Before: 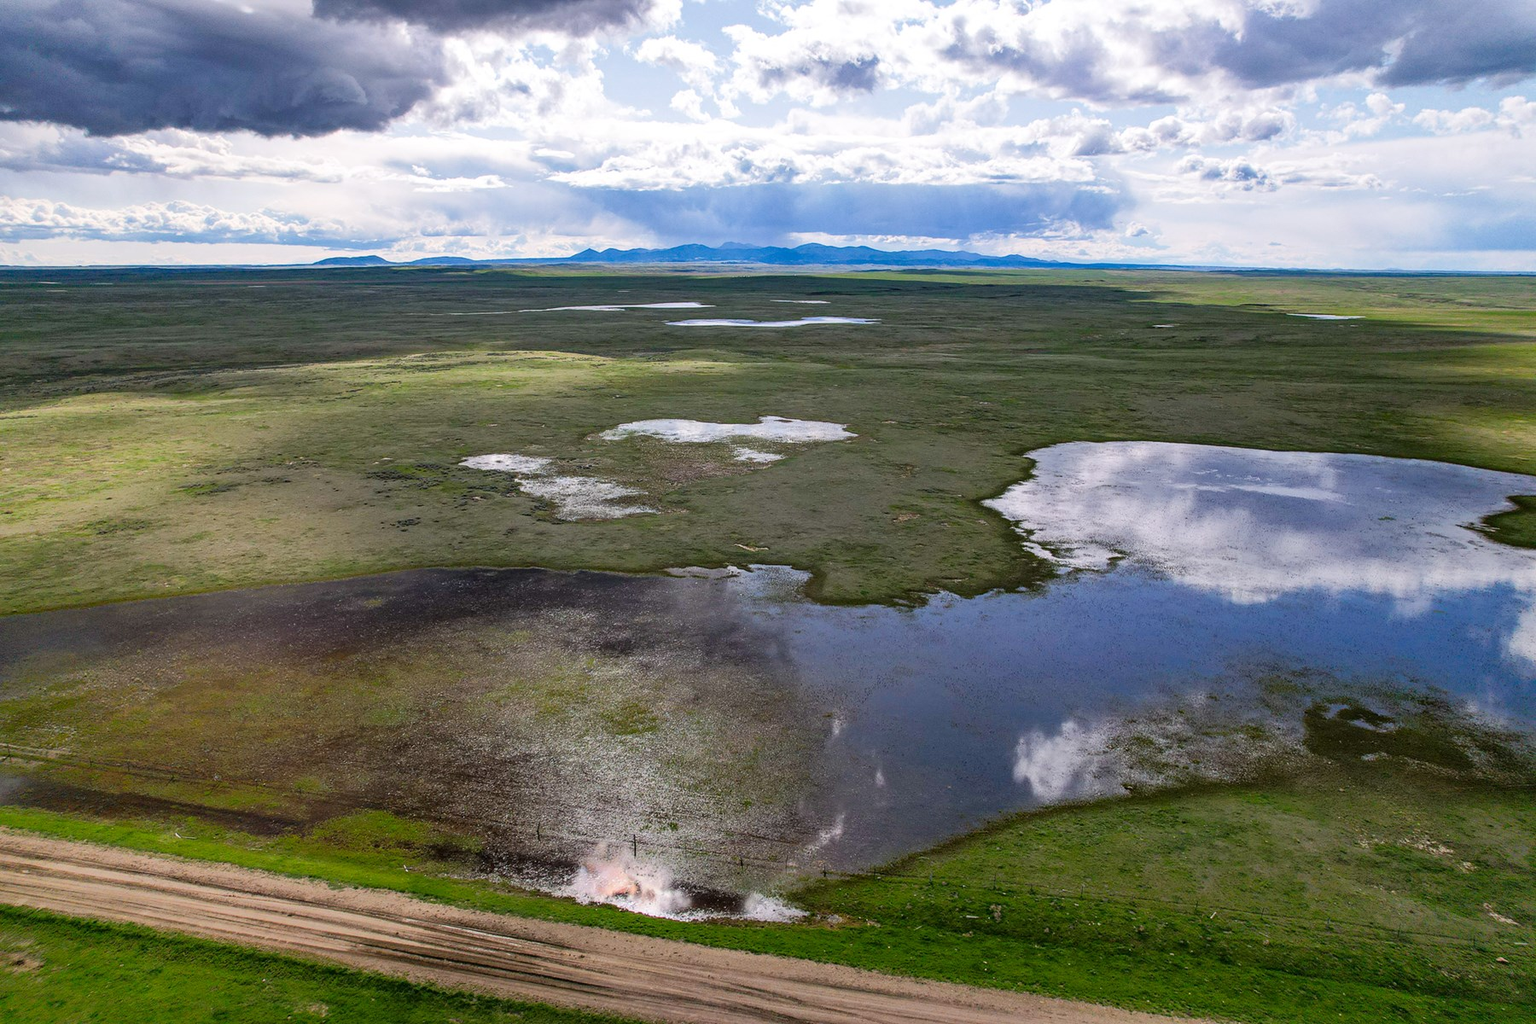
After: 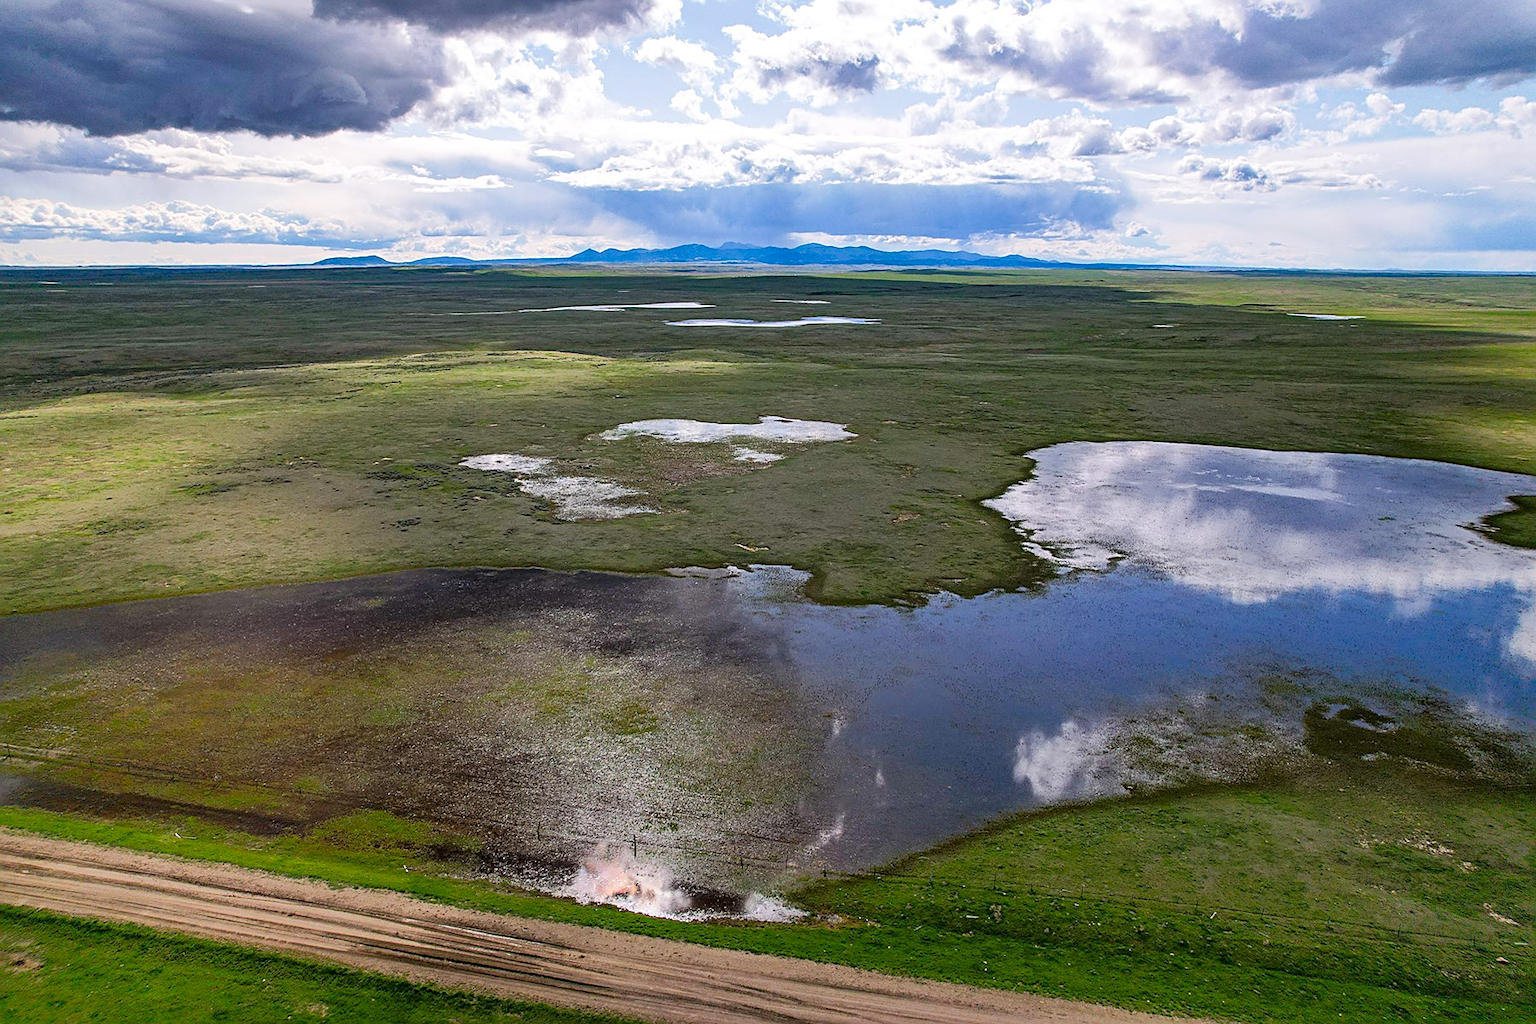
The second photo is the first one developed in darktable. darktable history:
contrast brightness saturation: saturation 0.1
sharpen: on, module defaults
